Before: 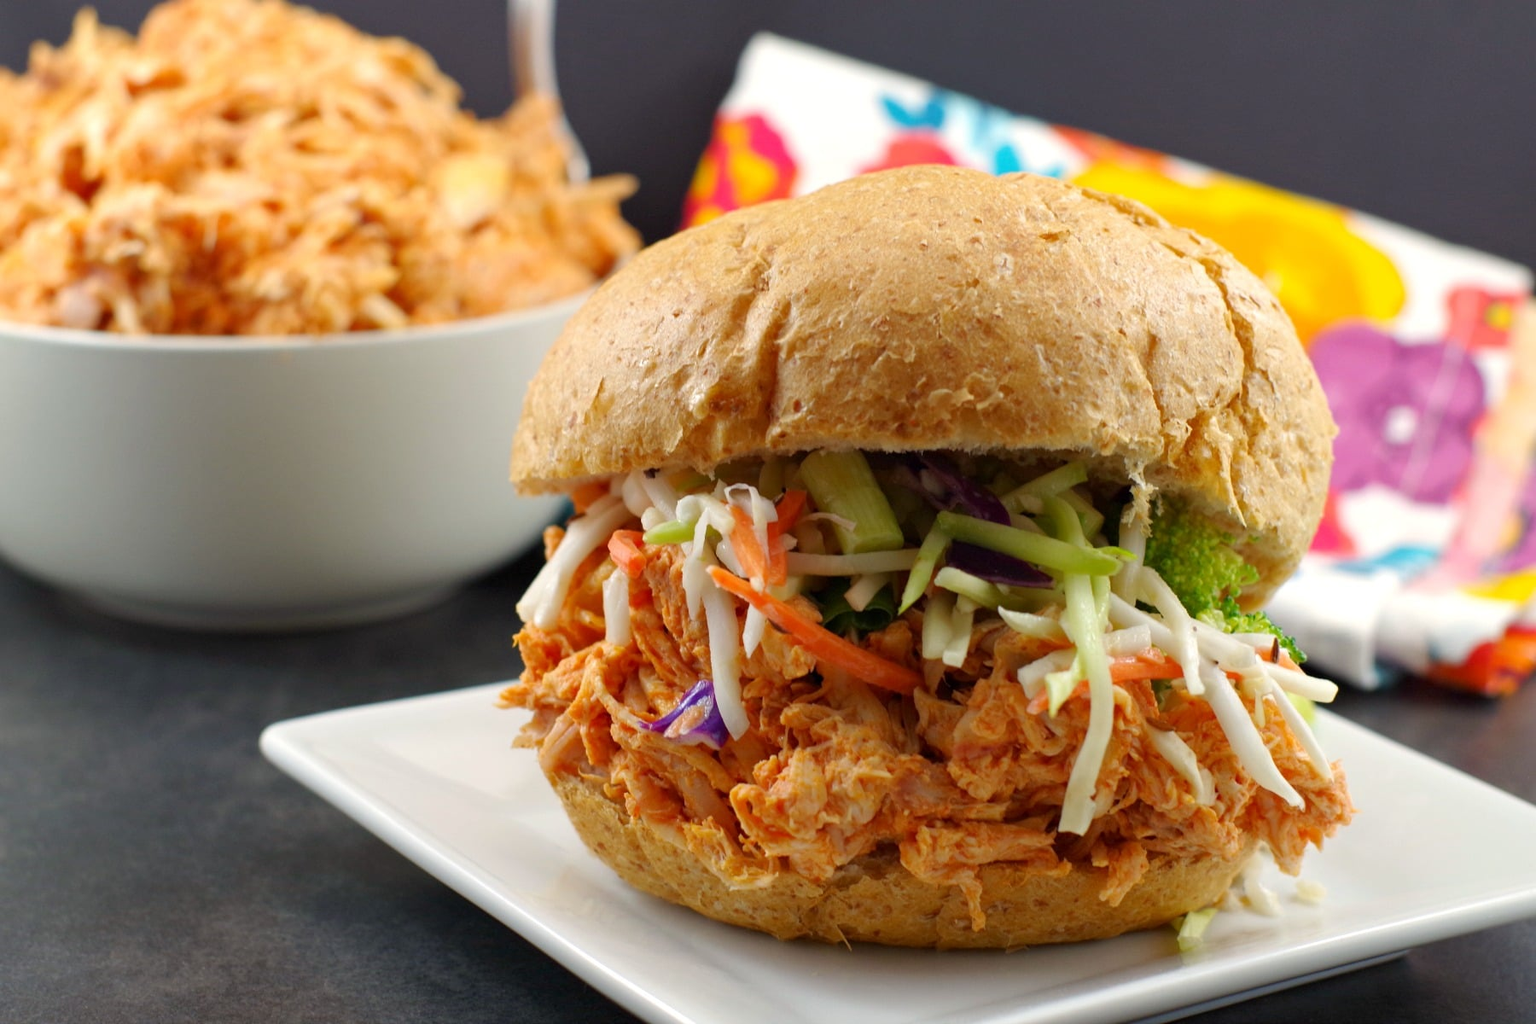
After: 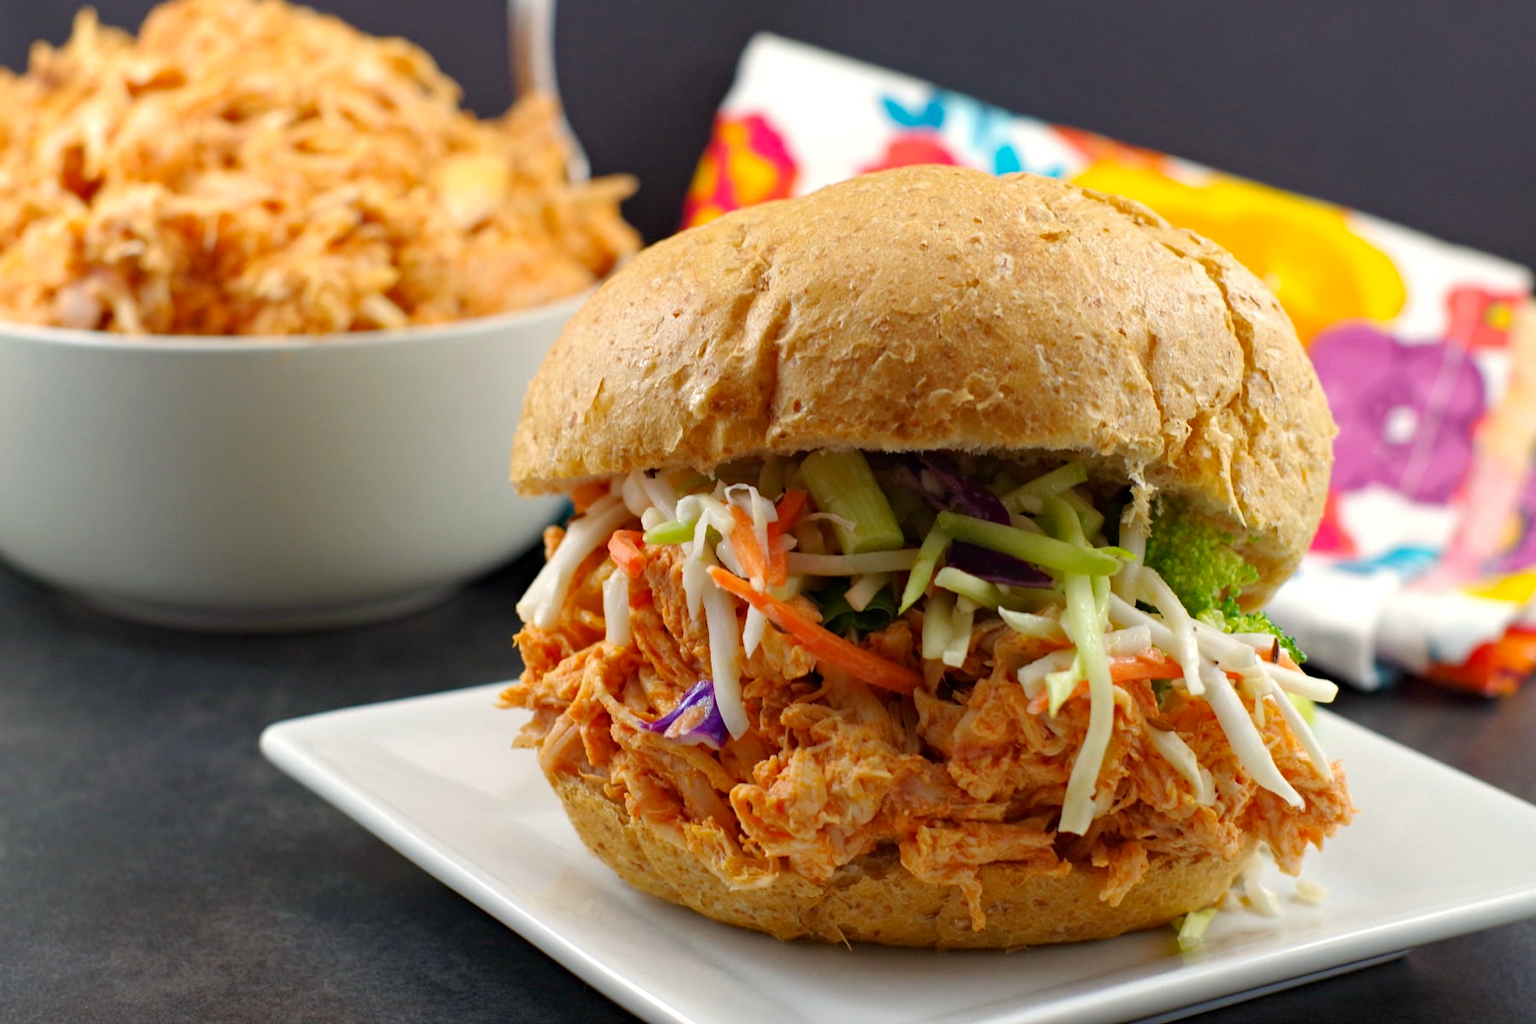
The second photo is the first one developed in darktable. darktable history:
haze removal: on, module defaults
tone equalizer: on, module defaults
